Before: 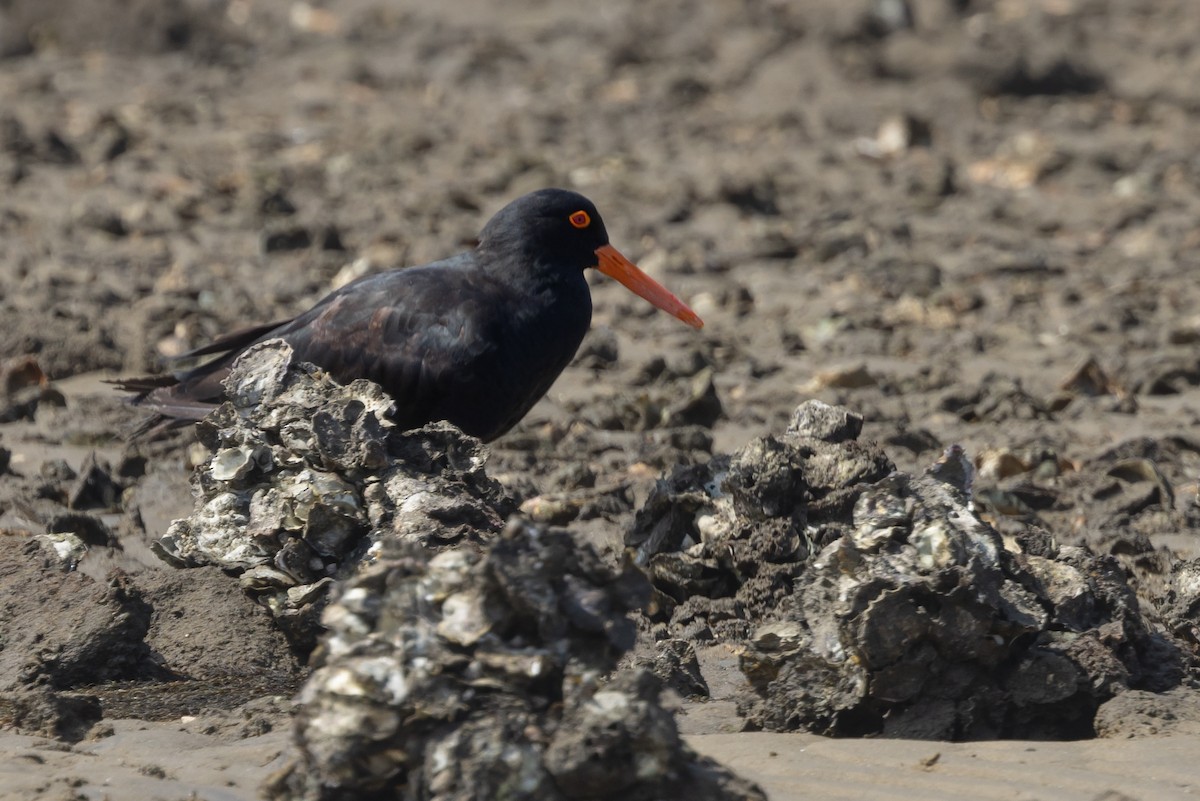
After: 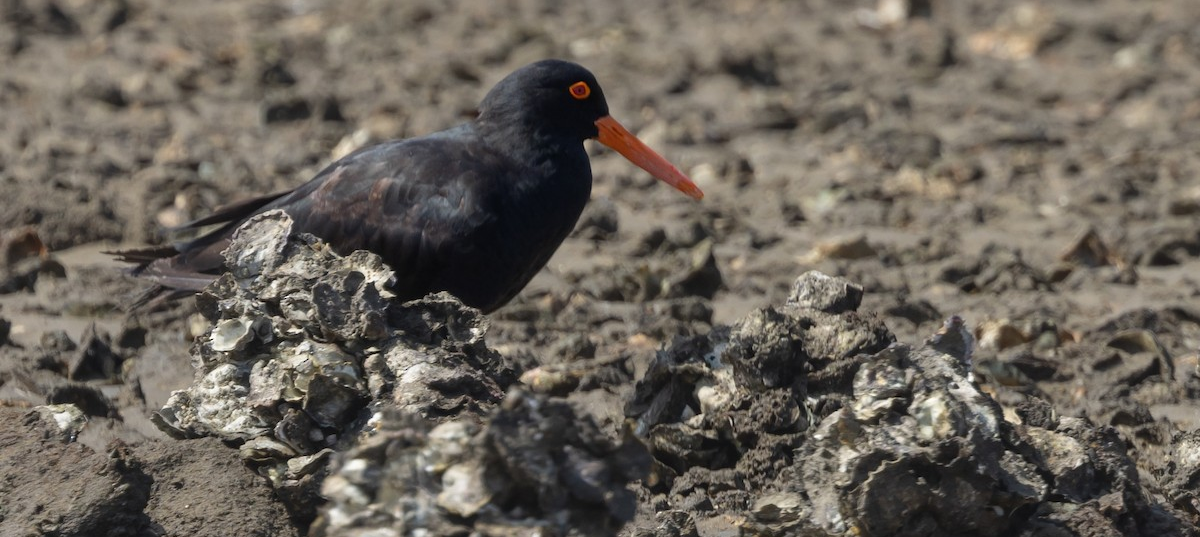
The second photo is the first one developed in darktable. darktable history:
crop: top 16.225%, bottom 16.733%
